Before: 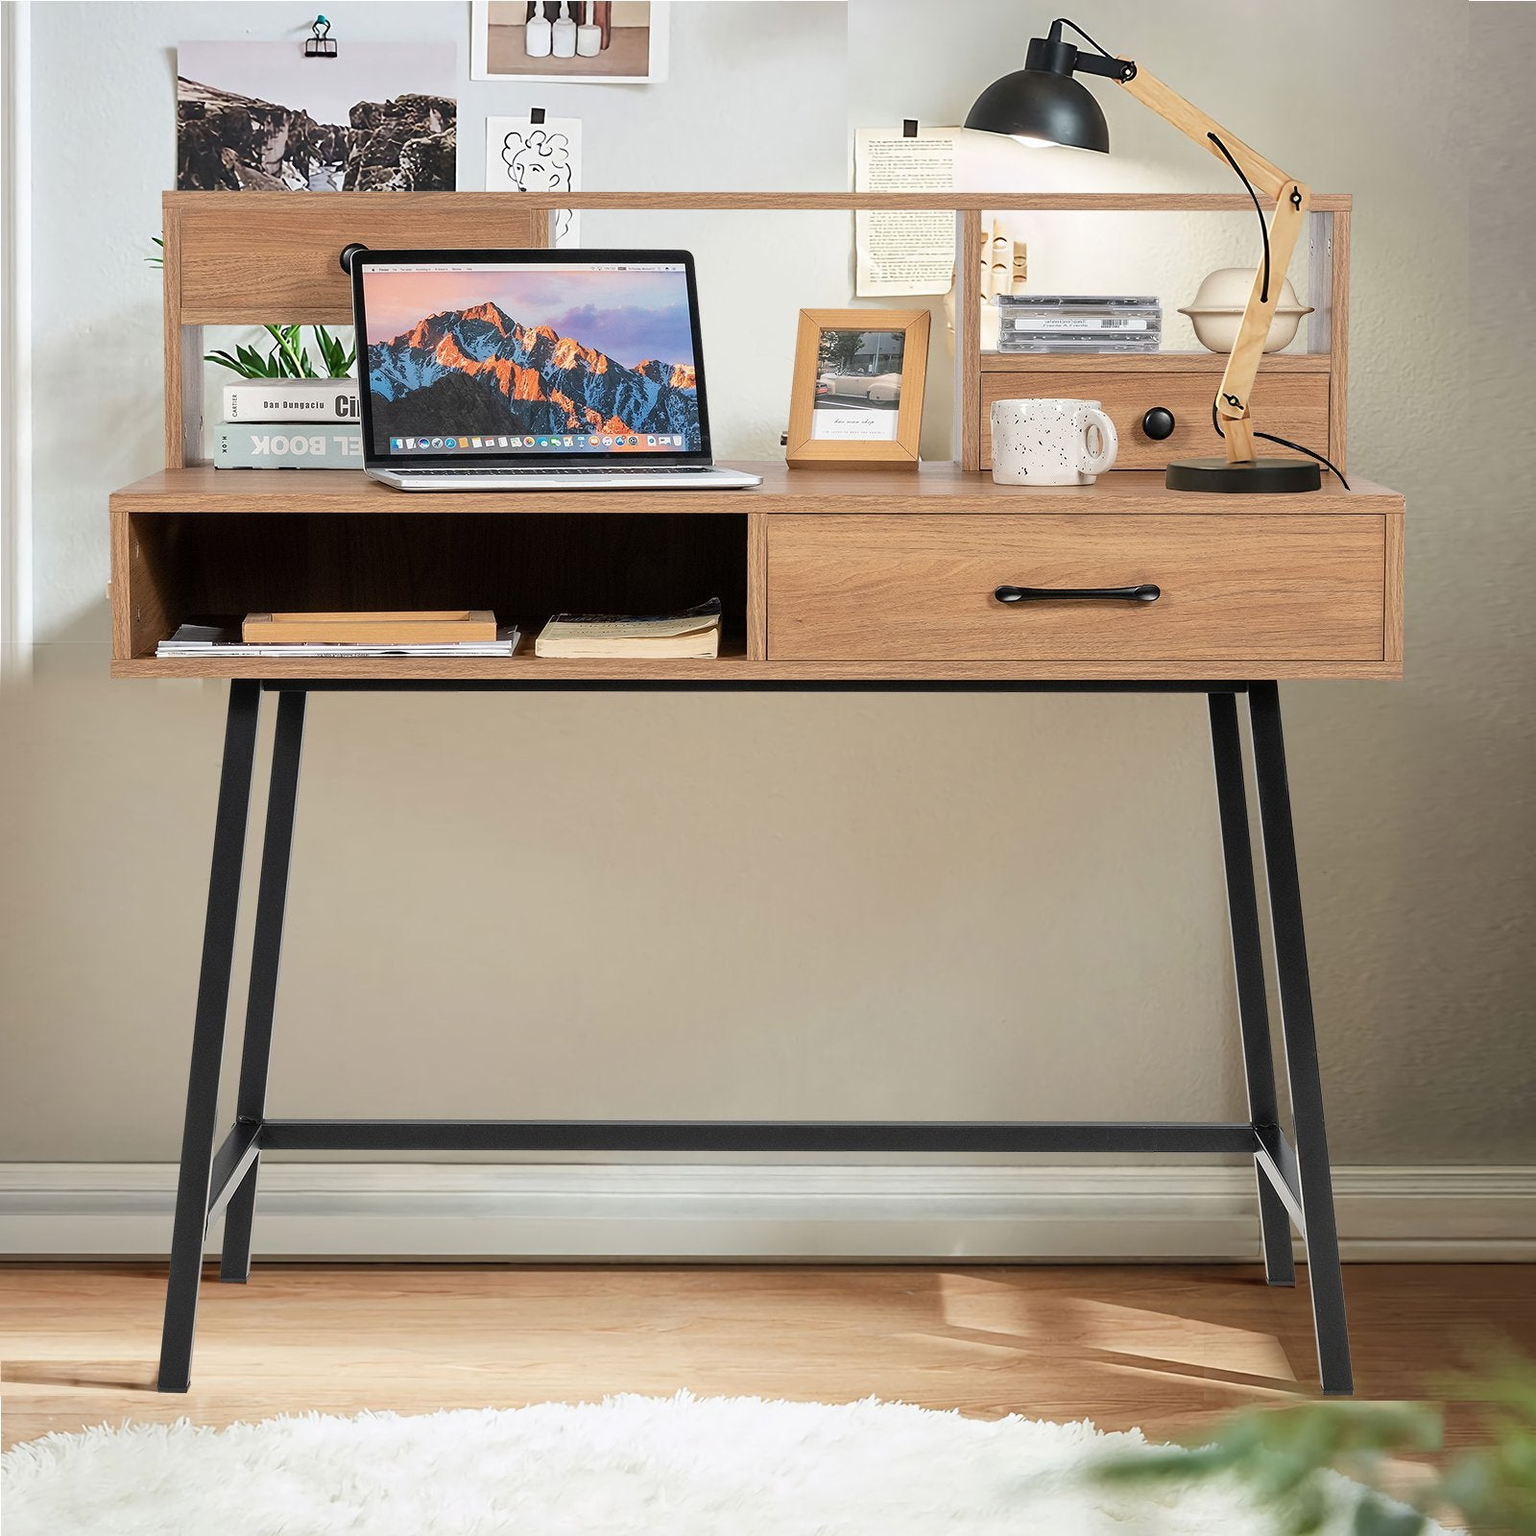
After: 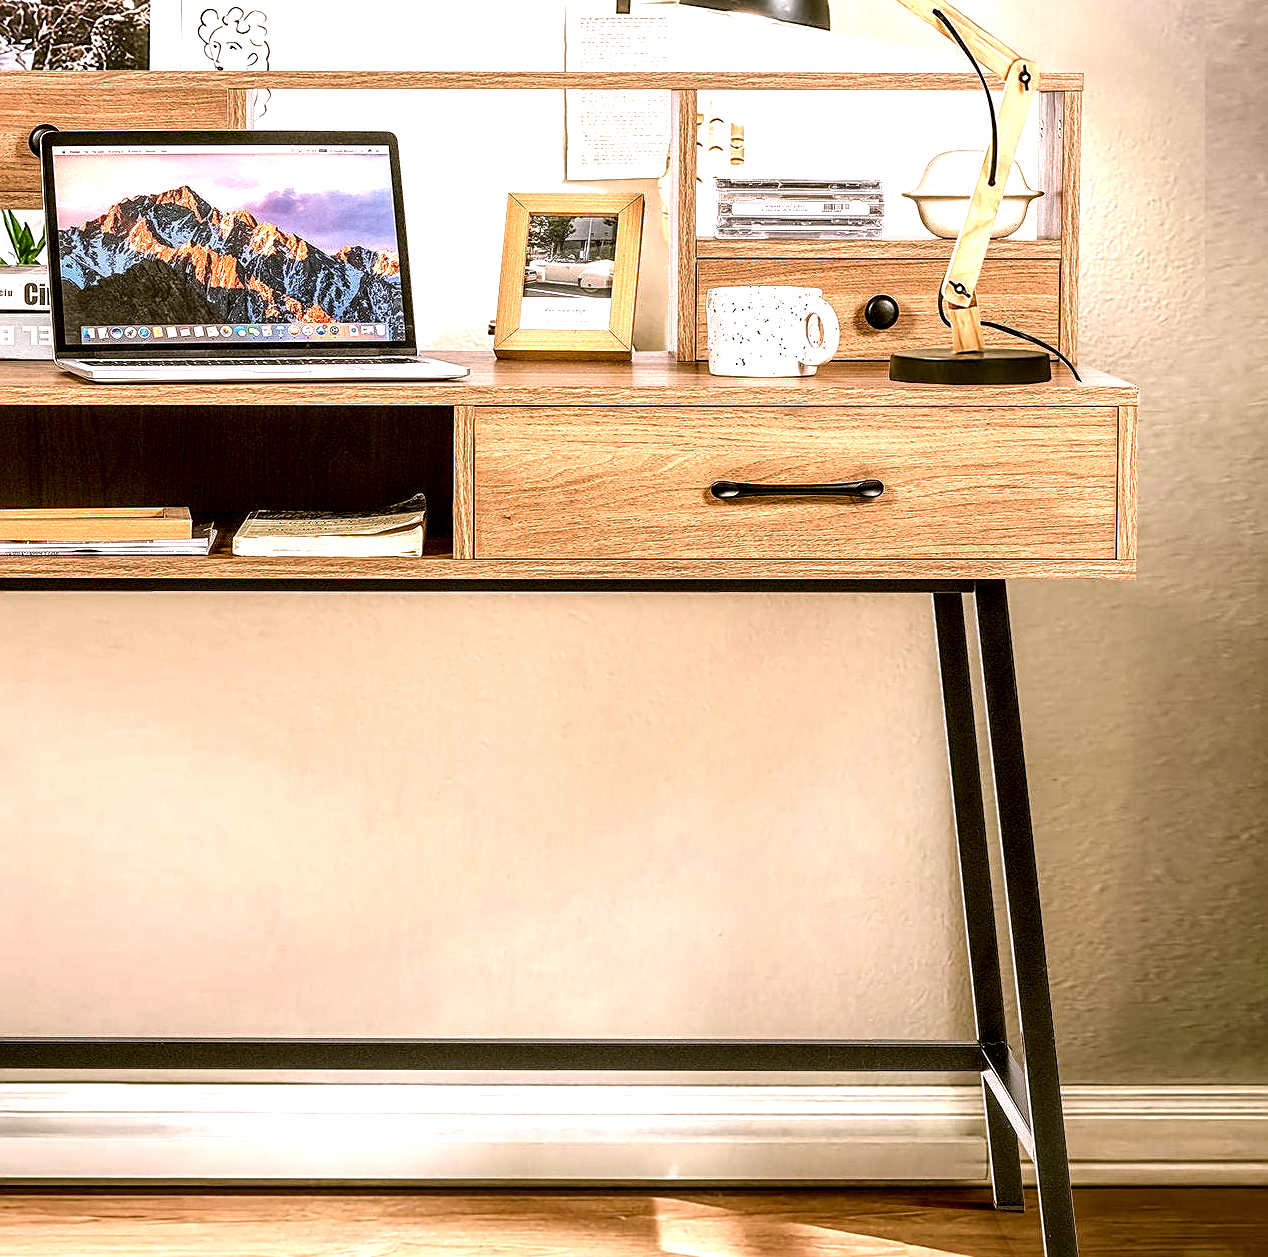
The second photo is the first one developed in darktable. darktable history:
exposure: black level correction 0, exposure 0.895 EV, compensate exposure bias true, compensate highlight preservation false
color calibration: output R [1.003, 0.027, -0.041, 0], output G [-0.018, 1.043, -0.038, 0], output B [0.071, -0.086, 1.017, 0], illuminant as shot in camera, x 0.365, y 0.378, temperature 4427.87 K, saturation algorithm version 1 (2020)
color correction: highlights a* 8.77, highlights b* 15.16, shadows a* -0.409, shadows b* 26.89
local contrast: detail 205%
sharpen: on, module defaults
crop and rotate: left 20.321%, top 8.094%, right 0.39%, bottom 13.335%
